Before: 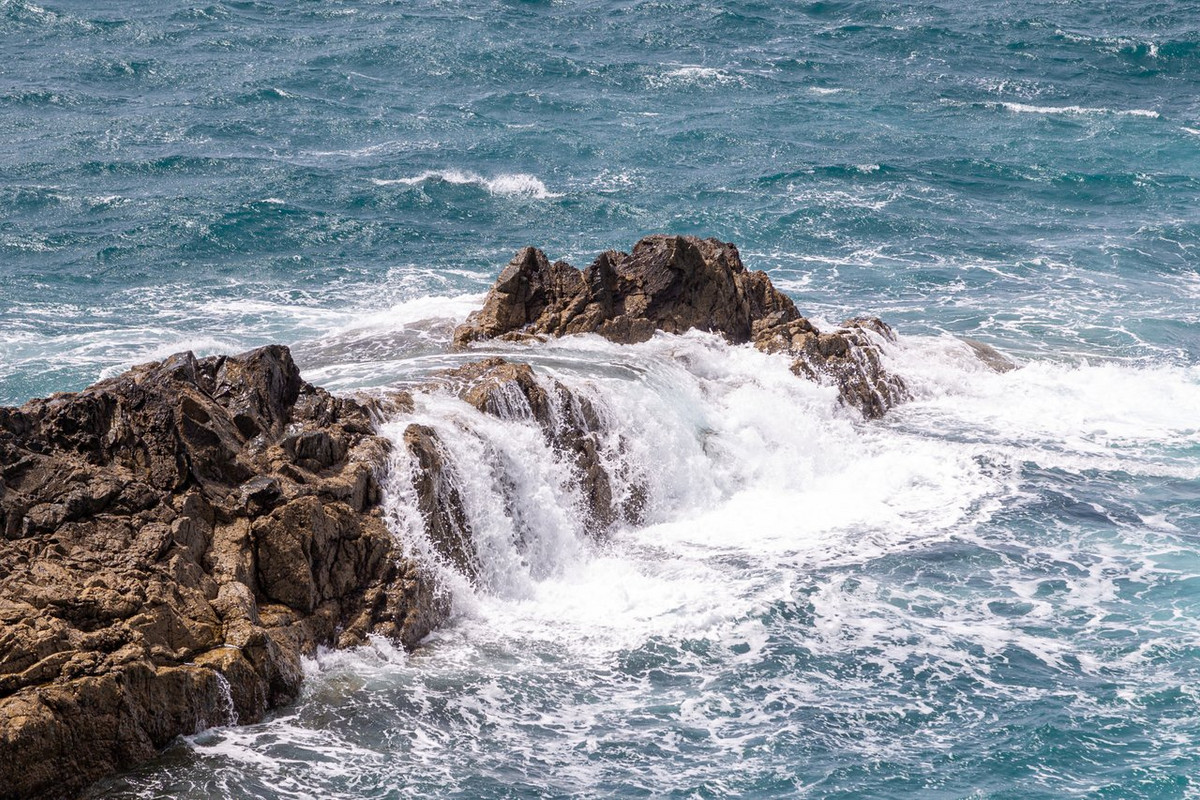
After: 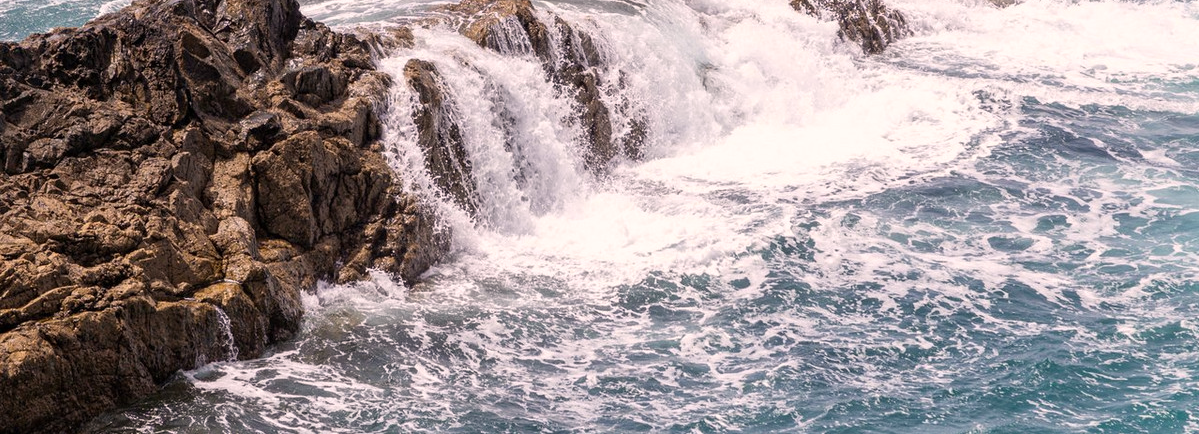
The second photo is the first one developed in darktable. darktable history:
color correction: highlights a* 5.86, highlights b* 4.89
crop and rotate: top 45.732%, right 0.053%
